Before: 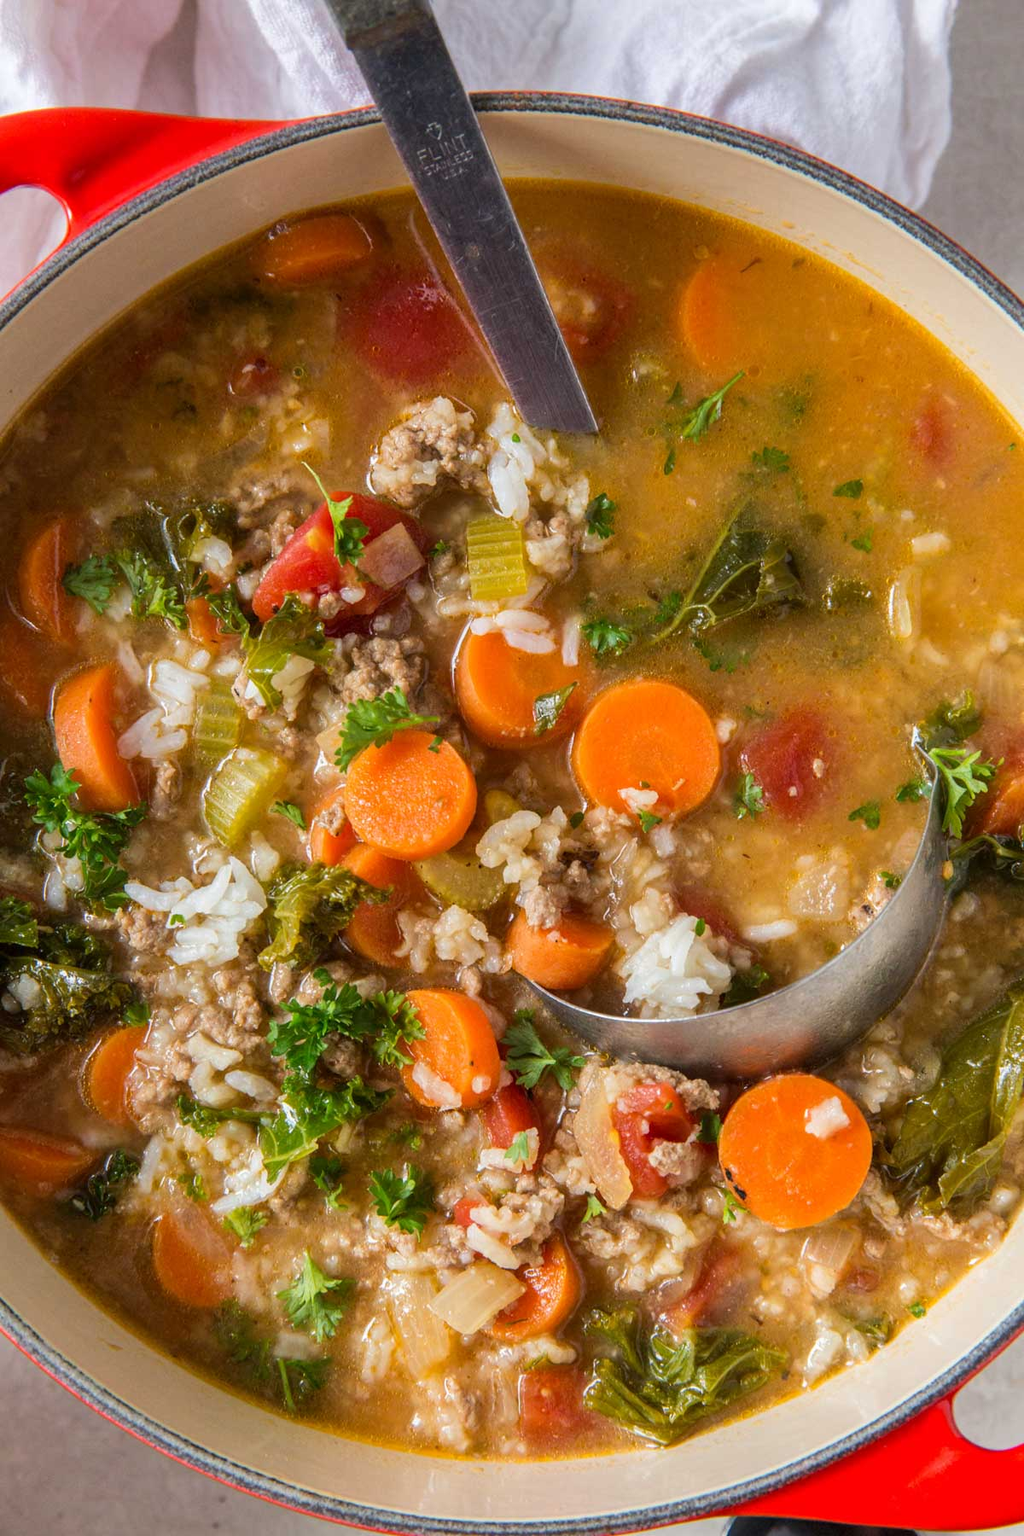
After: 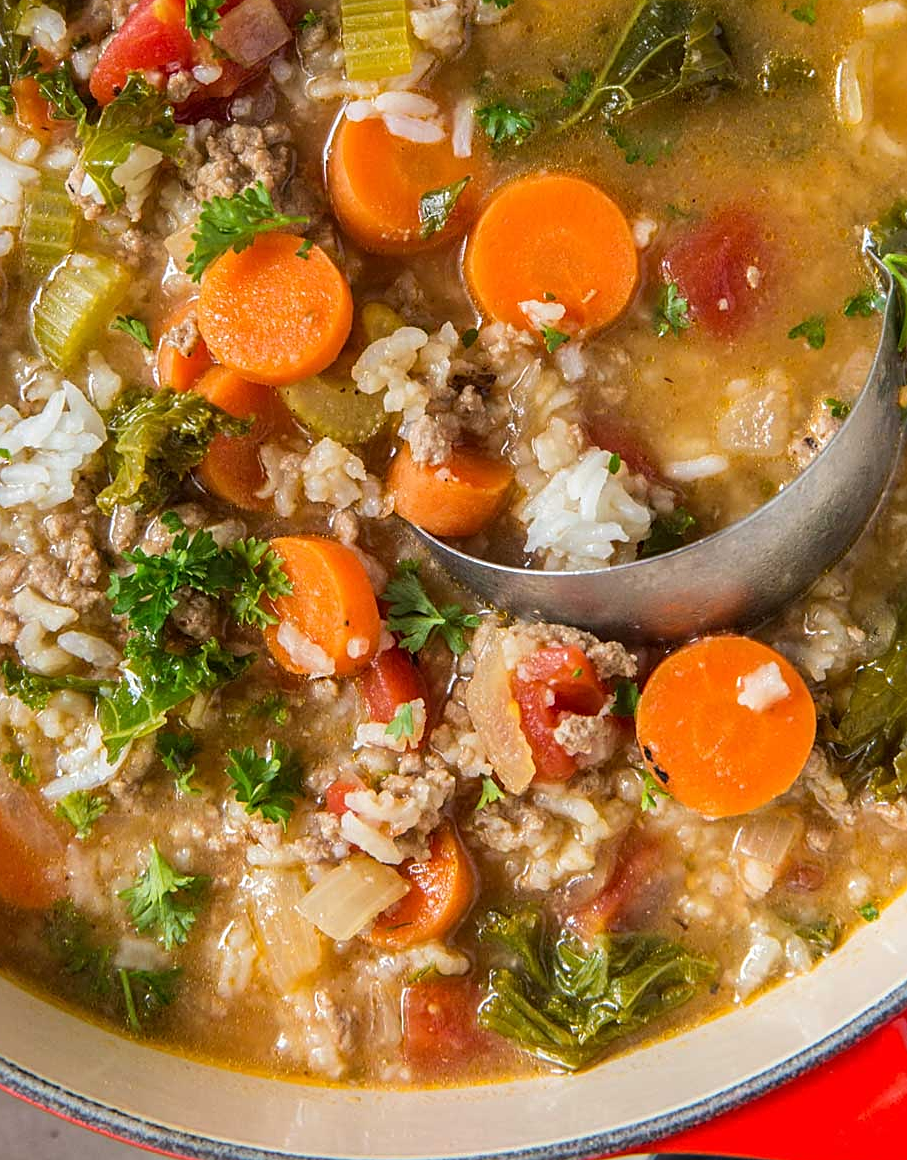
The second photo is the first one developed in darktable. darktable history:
sharpen: amount 0.538
crop and rotate: left 17.189%, top 34.628%, right 7.196%, bottom 0.916%
exposure: compensate highlight preservation false
